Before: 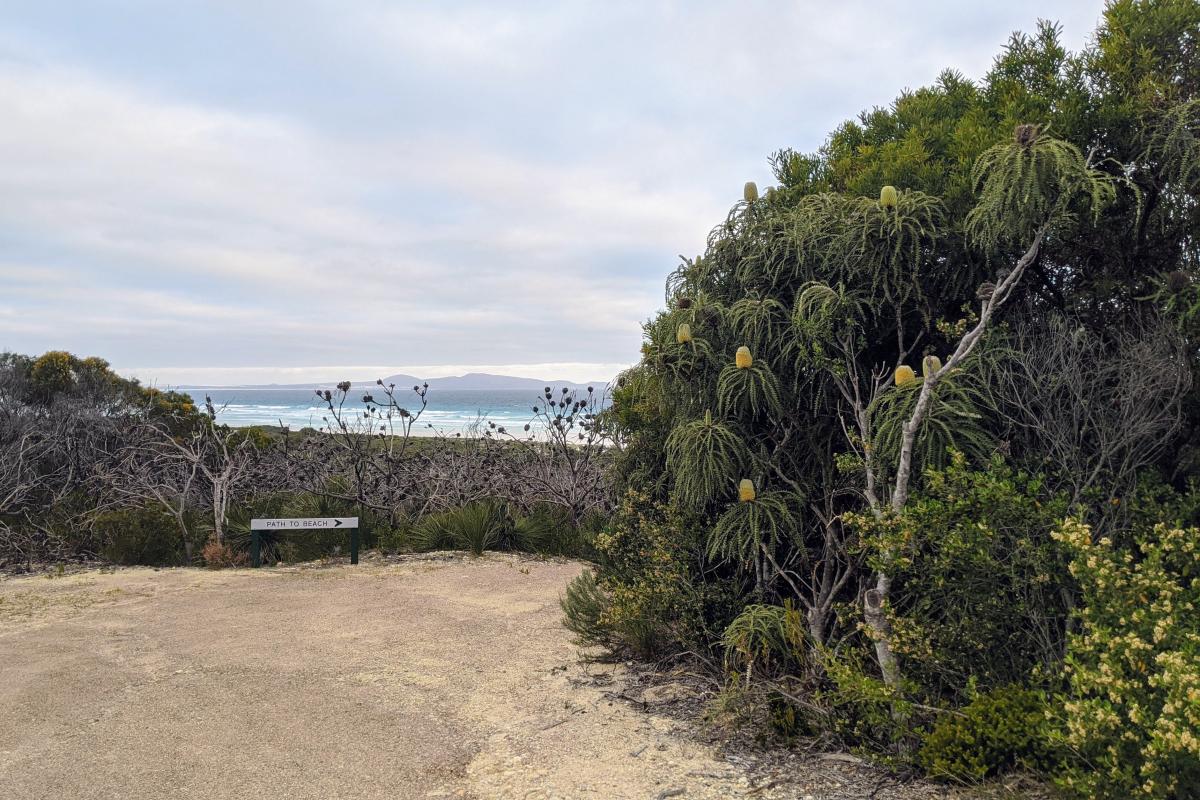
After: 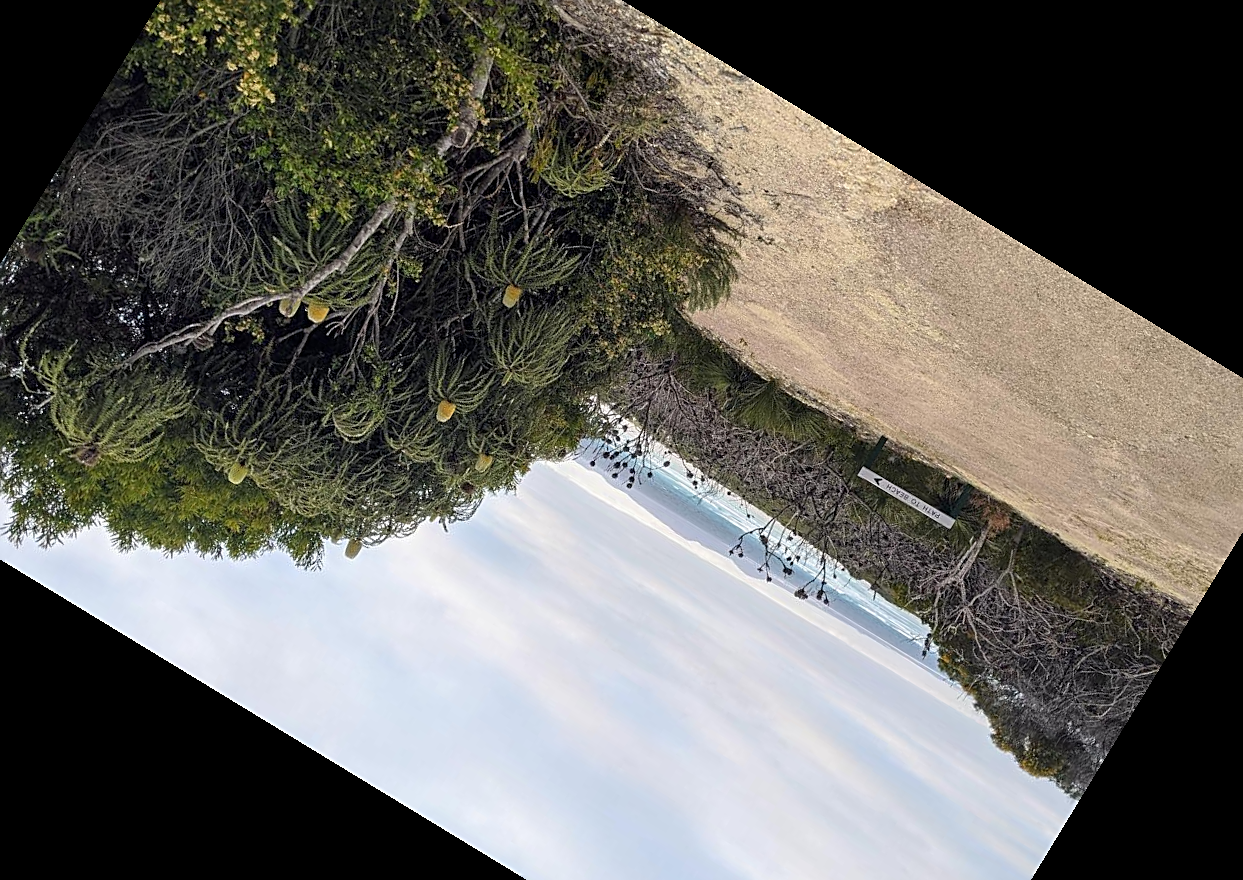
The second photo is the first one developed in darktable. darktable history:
sharpen: on, module defaults
crop and rotate: angle 148.68°, left 9.111%, top 15.603%, right 4.588%, bottom 17.041%
